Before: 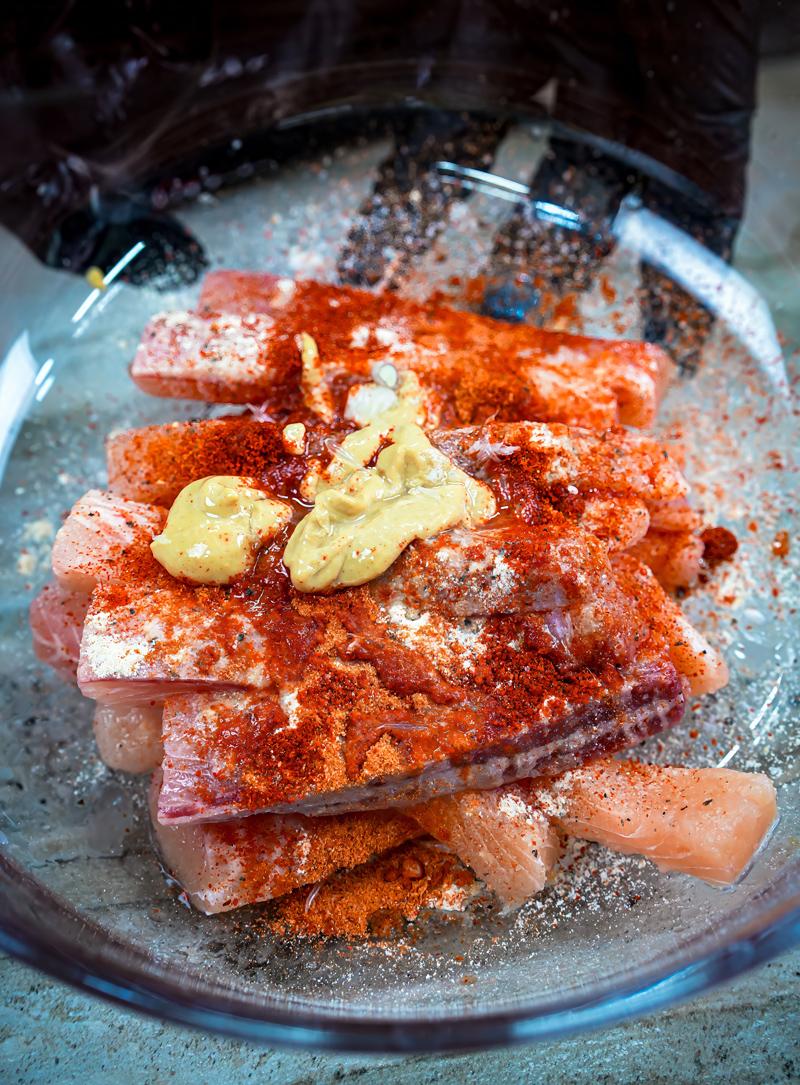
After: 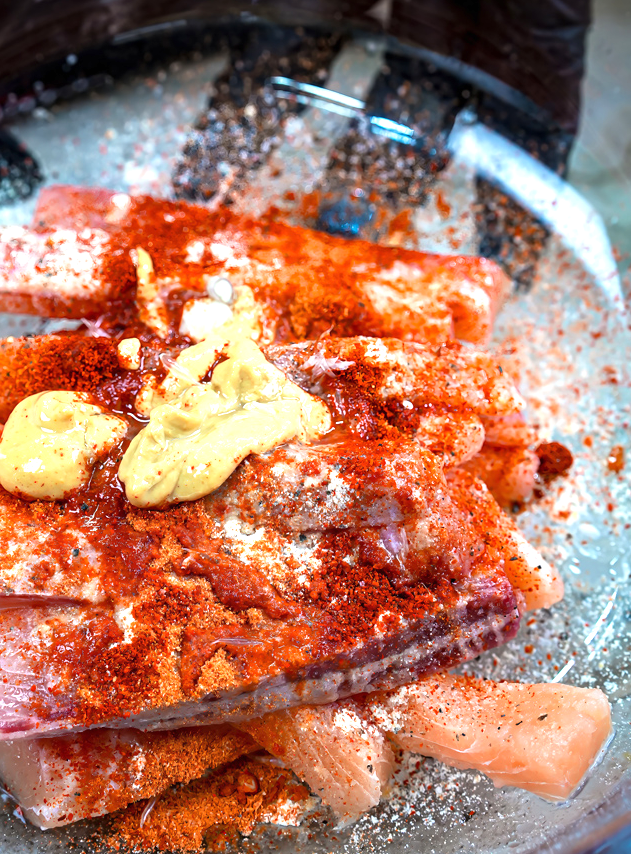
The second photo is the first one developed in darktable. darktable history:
crop and rotate: left 20.74%, top 7.912%, right 0.375%, bottom 13.378%
exposure: black level correction 0, exposure 0.5 EV, compensate highlight preservation false
